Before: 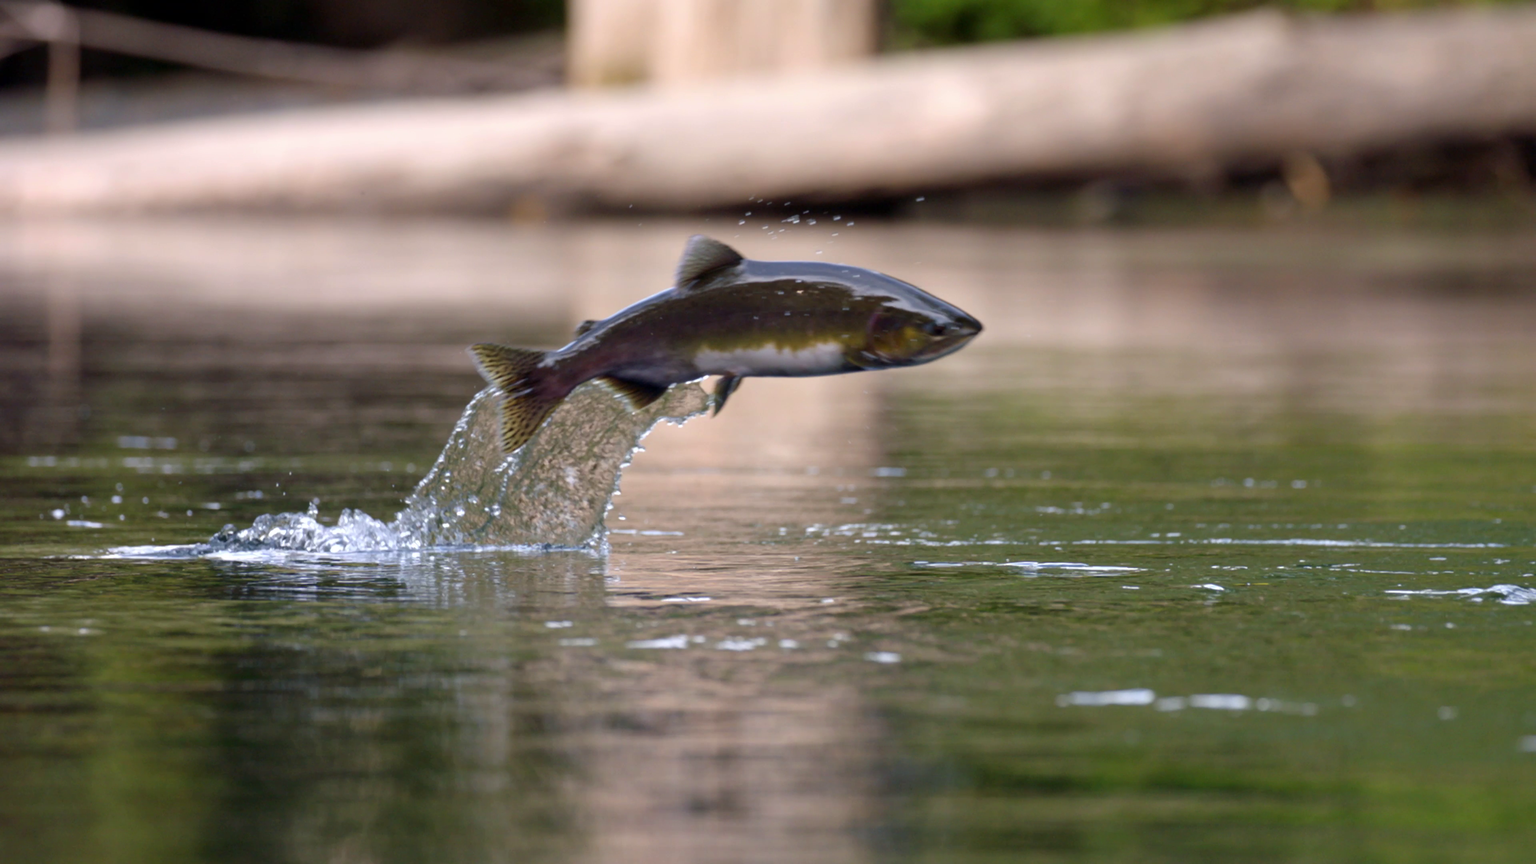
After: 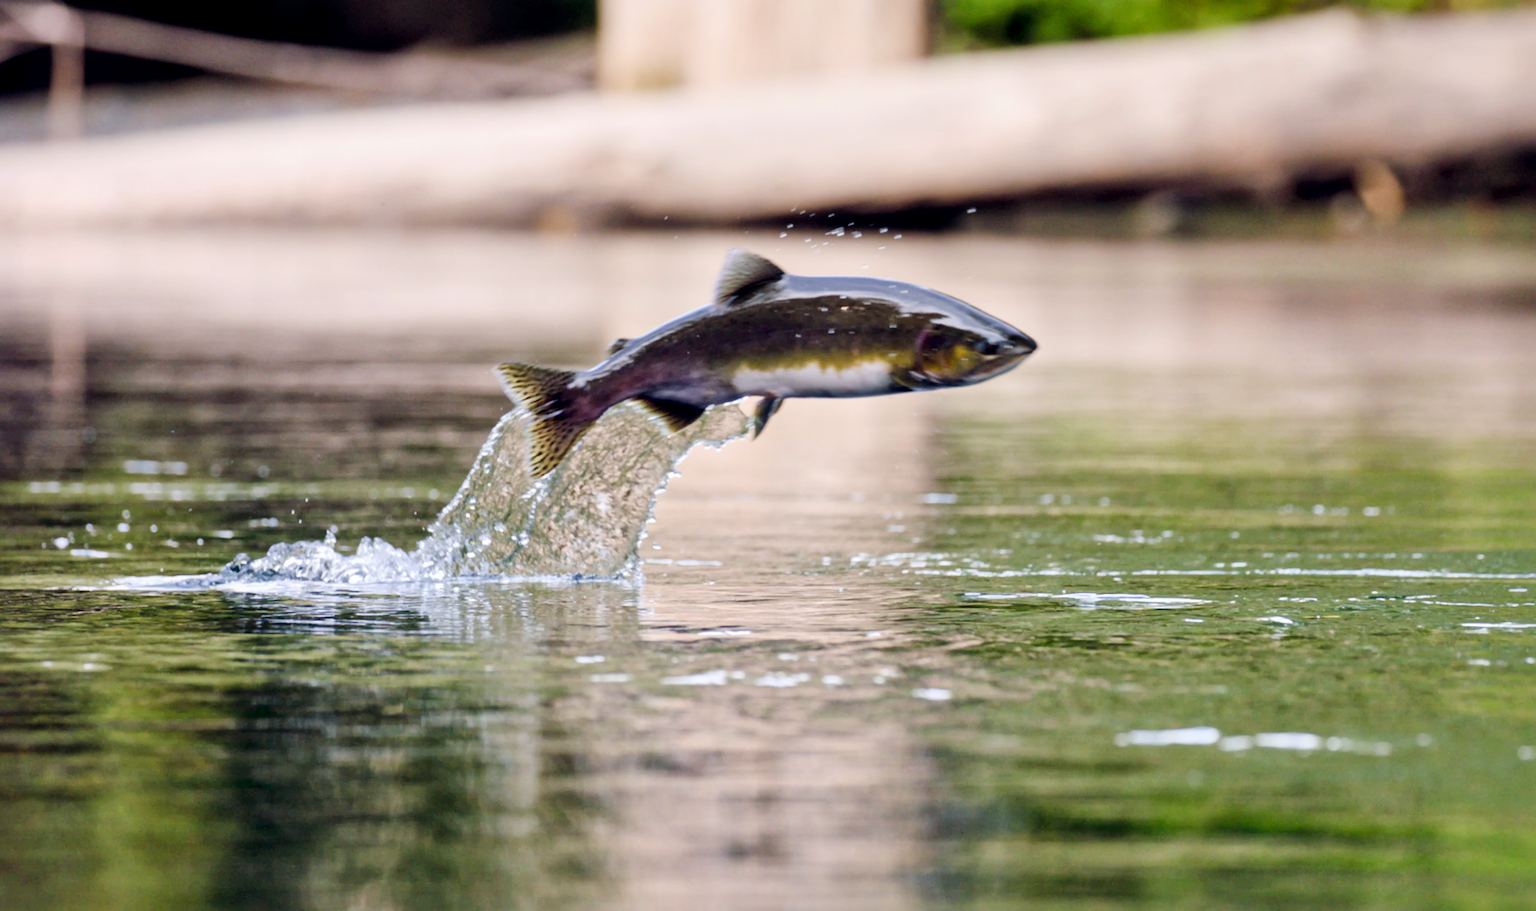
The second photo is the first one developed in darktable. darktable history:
local contrast: mode bilateral grid, contrast 20, coarseness 50, detail 148%, midtone range 0.2
crop and rotate: left 0%, right 5.236%
color balance rgb: global offset › chroma 0.099%, global offset › hue 252.63°, perceptual saturation grading › global saturation 20%, perceptual saturation grading › highlights -24.827%, perceptual saturation grading › shadows 25.068%
tone equalizer: -8 EV -0.418 EV, -7 EV -0.361 EV, -6 EV -0.363 EV, -5 EV -0.231 EV, -3 EV 0.226 EV, -2 EV 0.358 EV, -1 EV 0.378 EV, +0 EV 0.431 EV, edges refinement/feathering 500, mask exposure compensation -1.57 EV, preserve details no
exposure: black level correction 0, exposure 1 EV, compensate exposure bias true, compensate highlight preservation false
filmic rgb: black relative exposure -7.13 EV, white relative exposure 5.38 EV, threshold 3.02 EV, hardness 3.03, preserve chrominance max RGB, iterations of high-quality reconstruction 10, enable highlight reconstruction true
